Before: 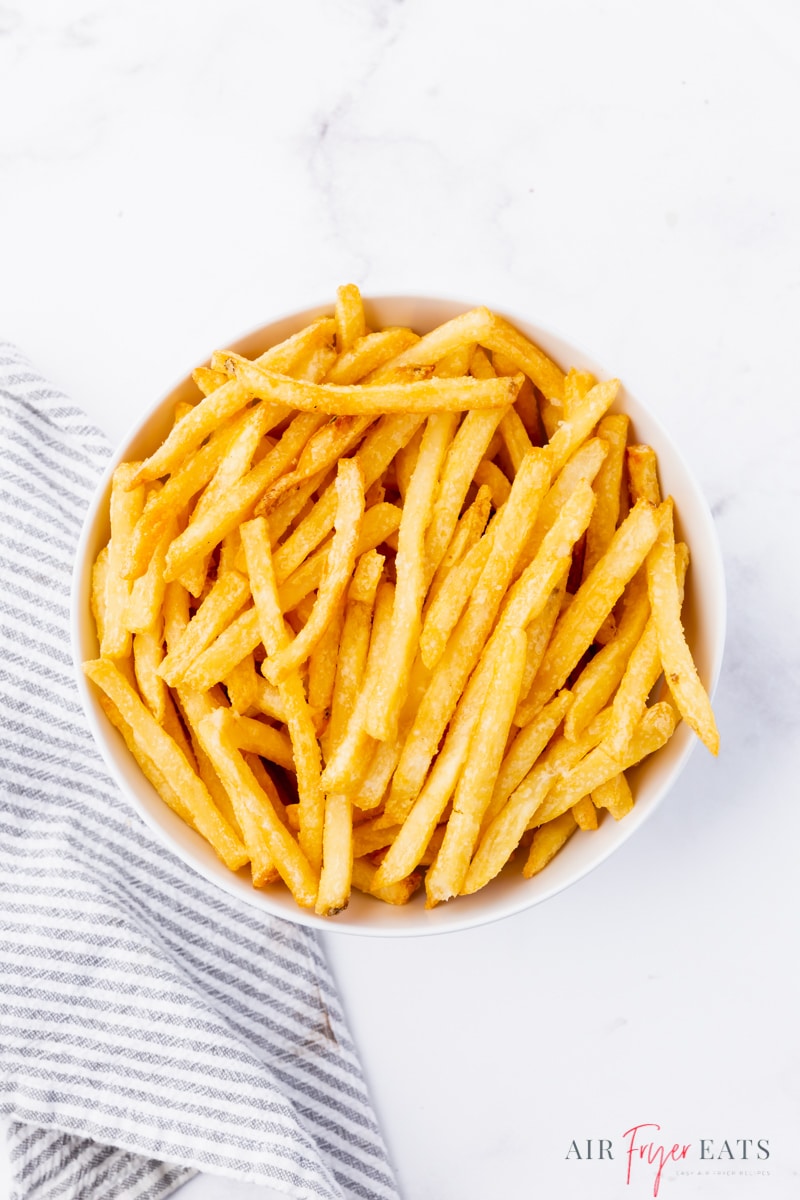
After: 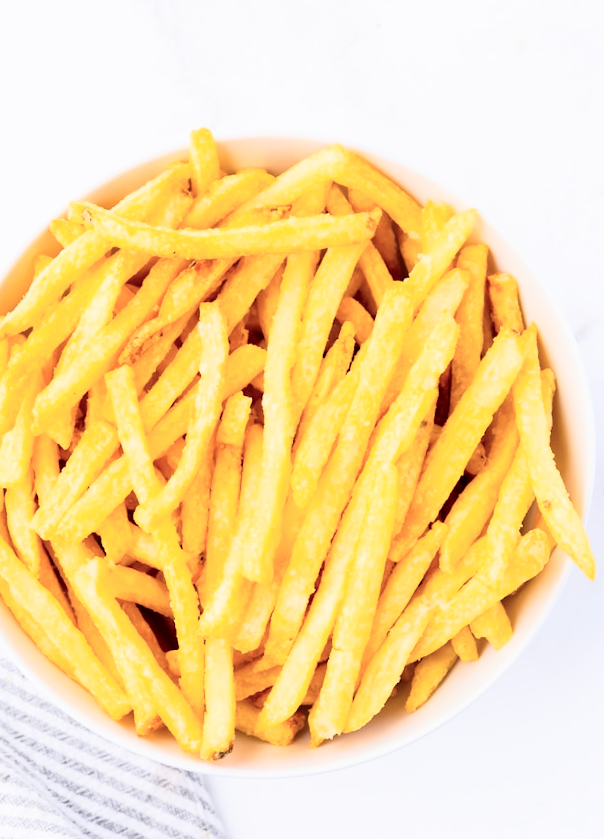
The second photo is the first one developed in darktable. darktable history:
tone curve: curves: ch0 [(0, 0) (0.003, 0.002) (0.011, 0.008) (0.025, 0.019) (0.044, 0.034) (0.069, 0.053) (0.1, 0.079) (0.136, 0.127) (0.177, 0.191) (0.224, 0.274) (0.277, 0.367) (0.335, 0.465) (0.399, 0.552) (0.468, 0.643) (0.543, 0.737) (0.623, 0.82) (0.709, 0.891) (0.801, 0.928) (0.898, 0.963) (1, 1)], color space Lab, independent channels, preserve colors none
exposure: compensate highlight preservation false
crop: left 16.768%, top 8.653%, right 8.362%, bottom 12.485%
base curve: curves: ch0 [(0, 0) (0.303, 0.277) (1, 1)]
rotate and perspective: rotation -3°, crop left 0.031, crop right 0.968, crop top 0.07, crop bottom 0.93
